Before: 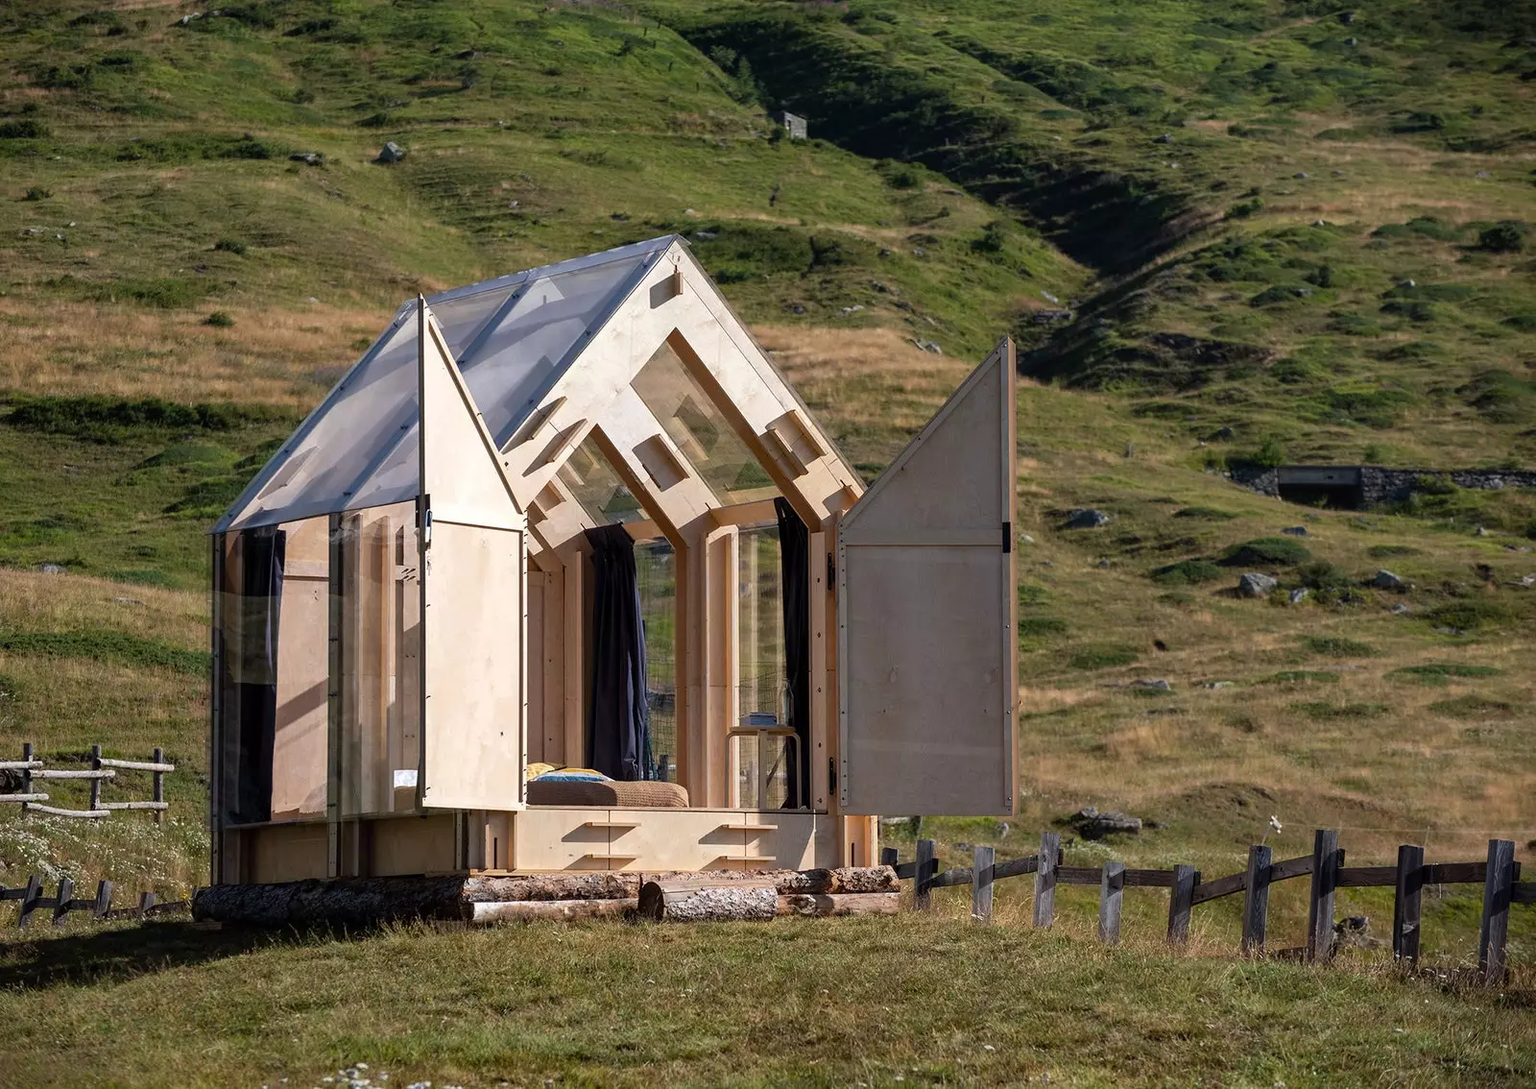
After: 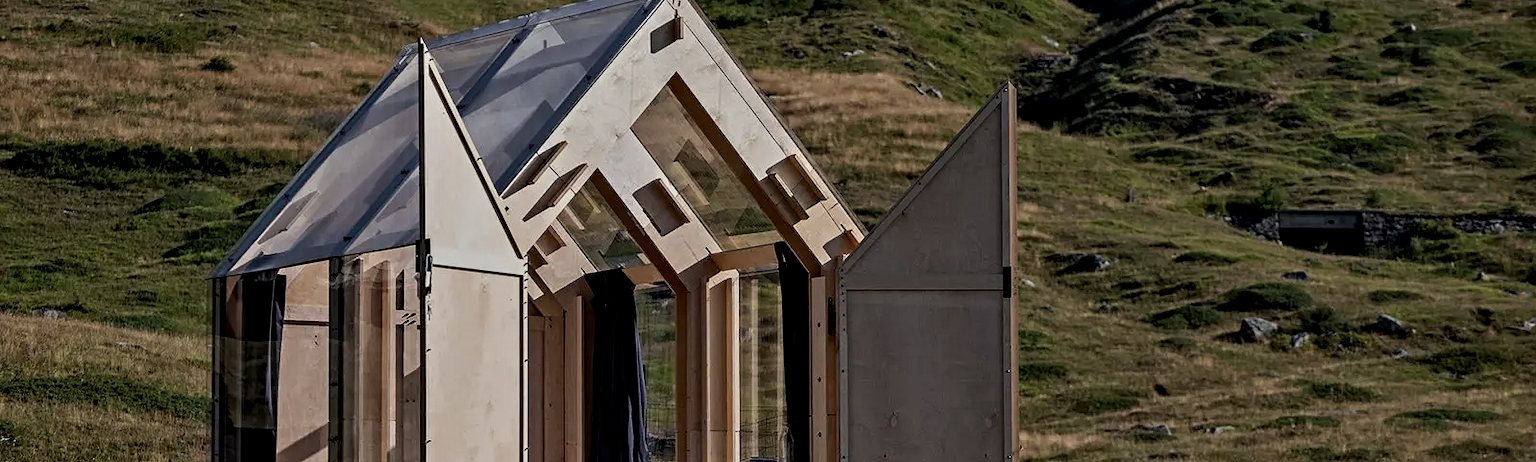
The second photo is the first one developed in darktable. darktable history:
exposure: exposure -1.007 EV, compensate highlight preservation false
crop and rotate: top 23.479%, bottom 34.101%
contrast equalizer: octaves 7, y [[0.5, 0.542, 0.583, 0.625, 0.667, 0.708], [0.5 ×6], [0.5 ×6], [0 ×6], [0 ×6]]
